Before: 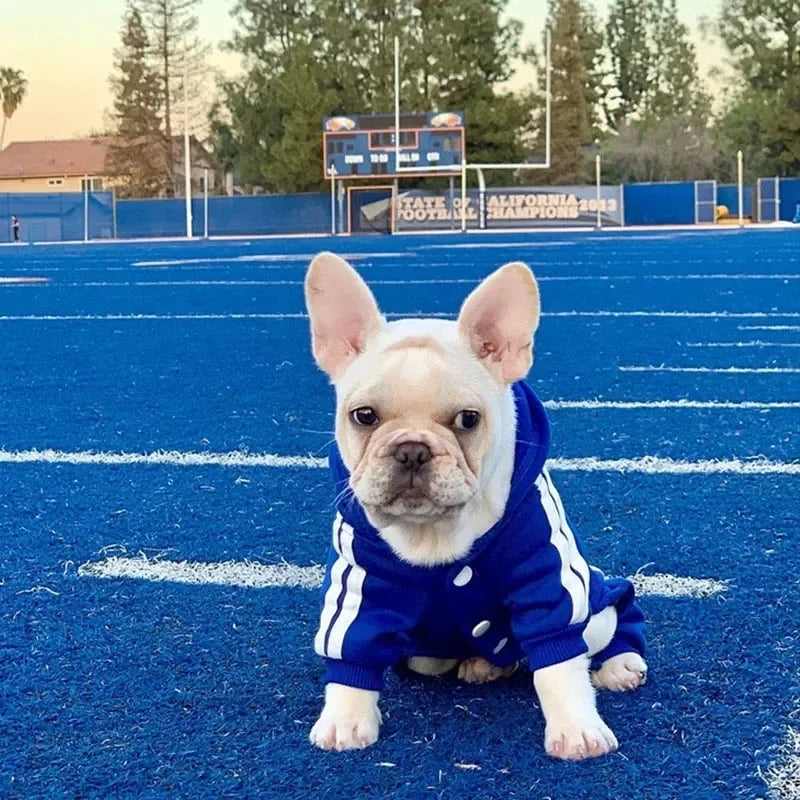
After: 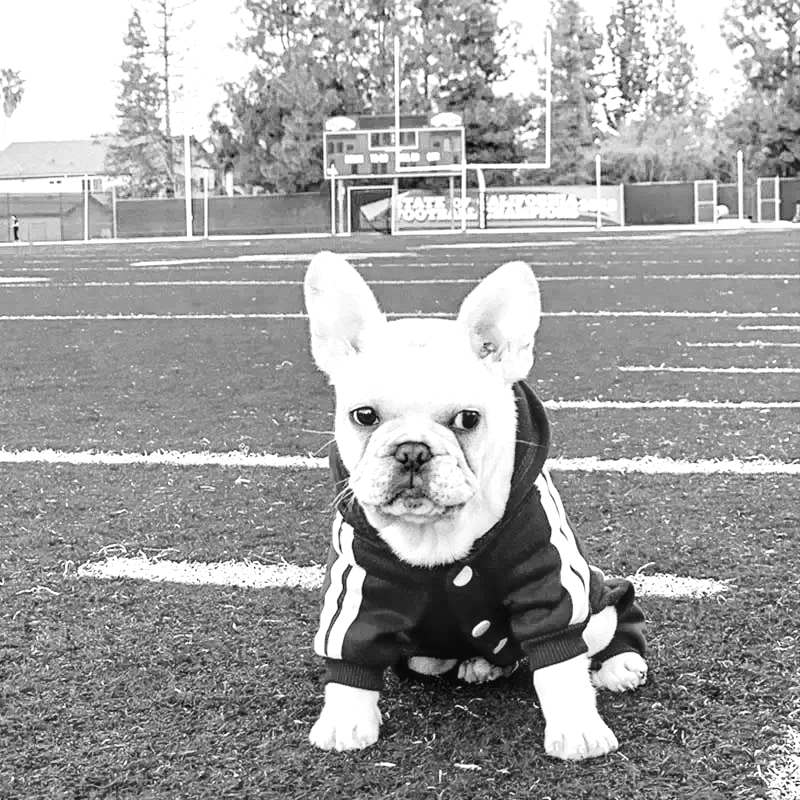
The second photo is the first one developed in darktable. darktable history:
local contrast: on, module defaults
haze removal: compatibility mode true, adaptive false
exposure: black level correction 0.001, exposure 1.116 EV, compensate highlight preservation false
tone curve: curves: ch0 [(0, 0.028) (0.037, 0.05) (0.123, 0.114) (0.19, 0.176) (0.269, 0.27) (0.48, 0.57) (0.595, 0.695) (0.718, 0.823) (0.855, 0.913) (1, 0.982)]; ch1 [(0, 0) (0.243, 0.245) (0.422, 0.415) (0.493, 0.495) (0.508, 0.506) (0.536, 0.538) (0.569, 0.58) (0.611, 0.644) (0.769, 0.807) (1, 1)]; ch2 [(0, 0) (0.249, 0.216) (0.349, 0.321) (0.424, 0.442) (0.476, 0.483) (0.498, 0.499) (0.517, 0.519) (0.532, 0.547) (0.569, 0.608) (0.614, 0.661) (0.706, 0.75) (0.808, 0.809) (0.991, 0.968)], color space Lab, independent channels, preserve colors none
monochrome: on, module defaults
color contrast: green-magenta contrast 0.84, blue-yellow contrast 0.86
